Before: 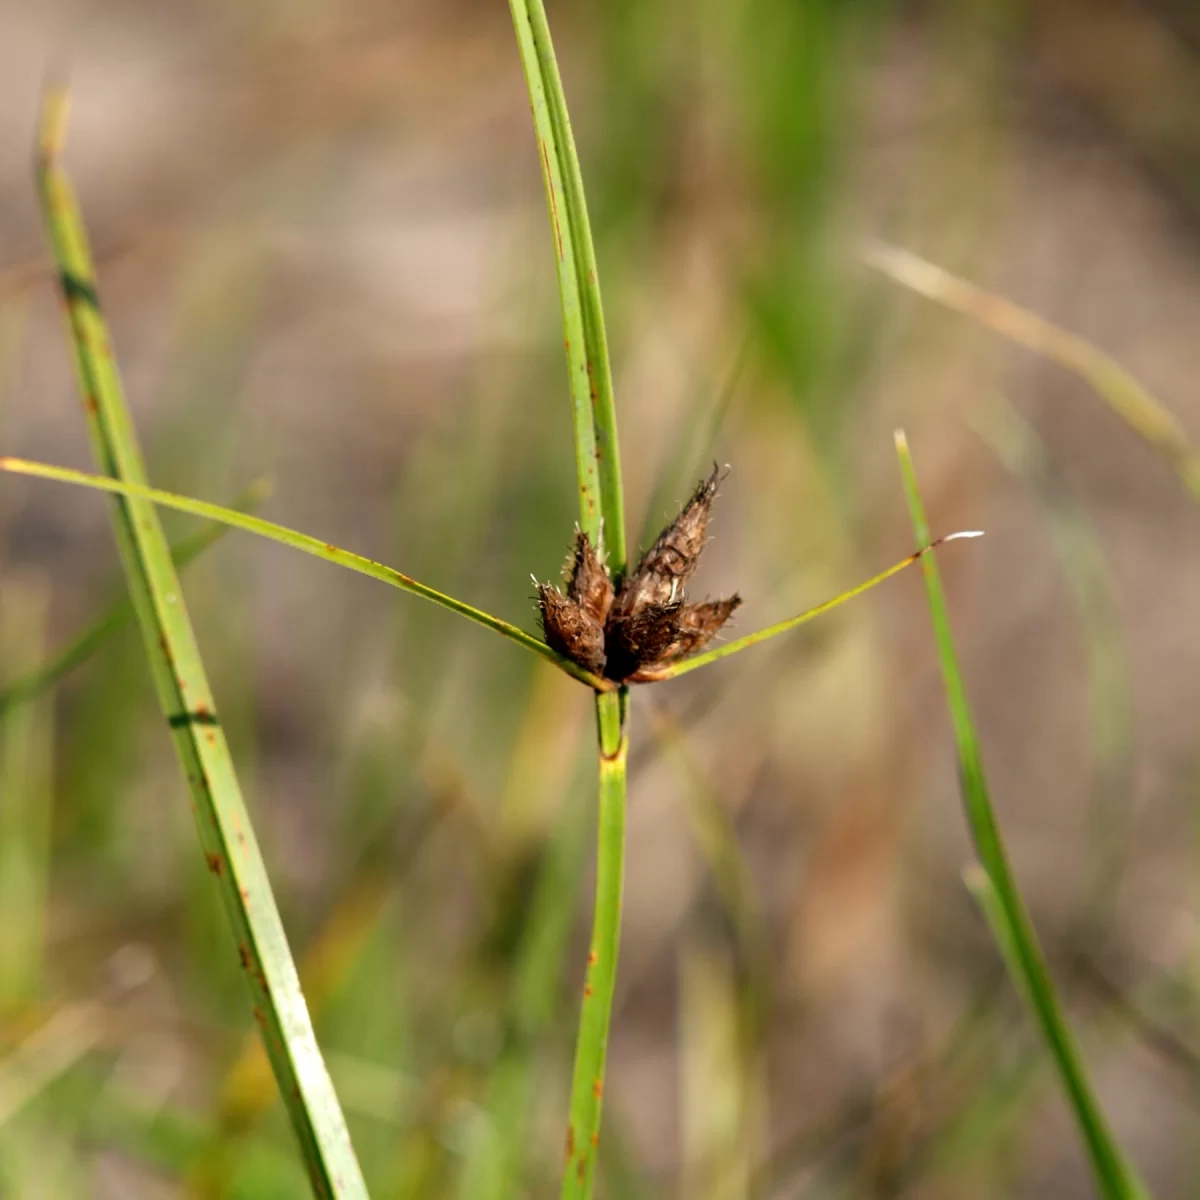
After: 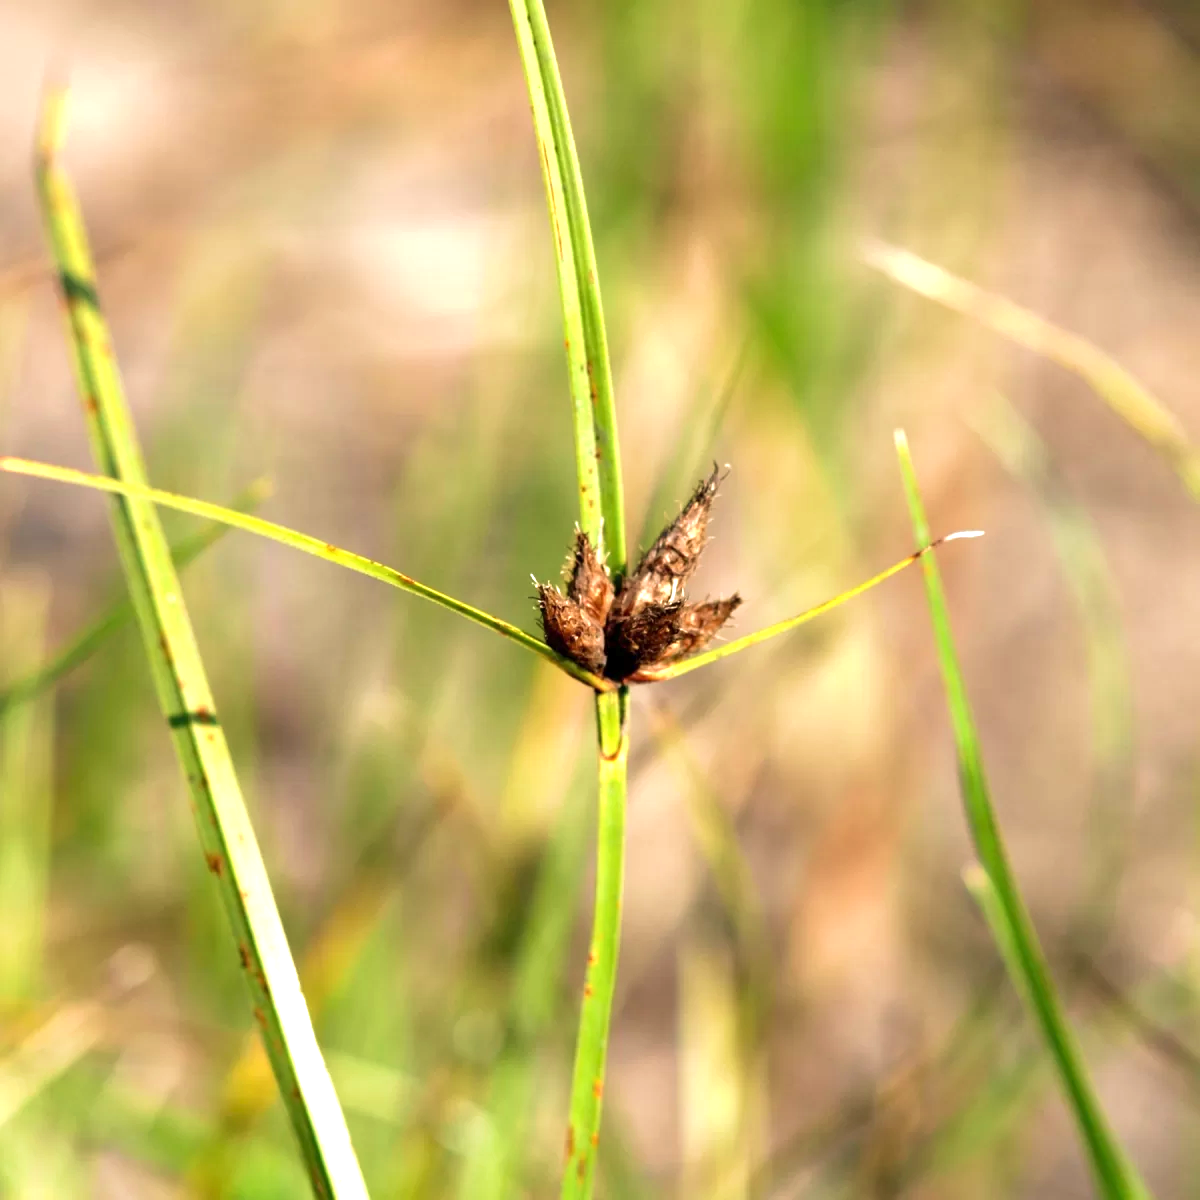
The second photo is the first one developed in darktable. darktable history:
velvia: on, module defaults
exposure: exposure 1 EV, compensate highlight preservation false
